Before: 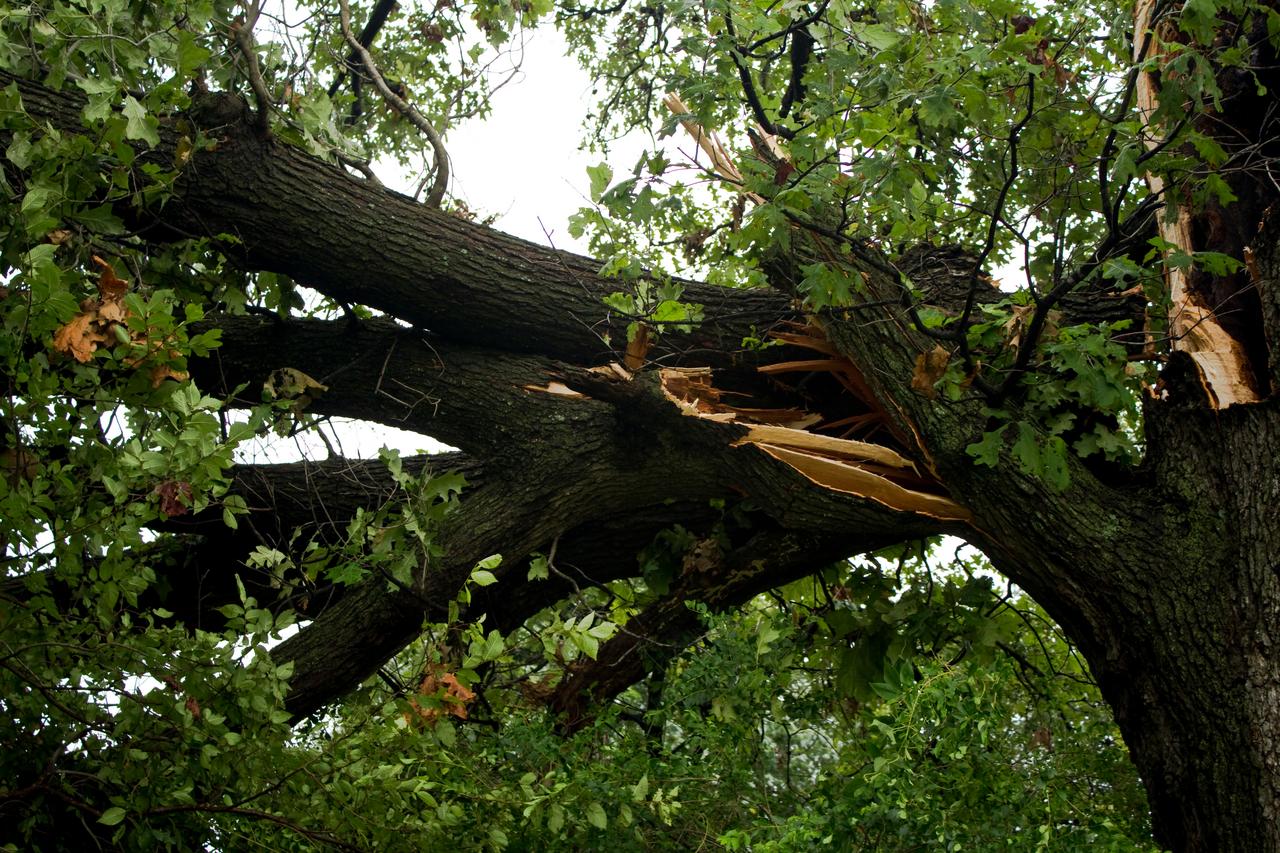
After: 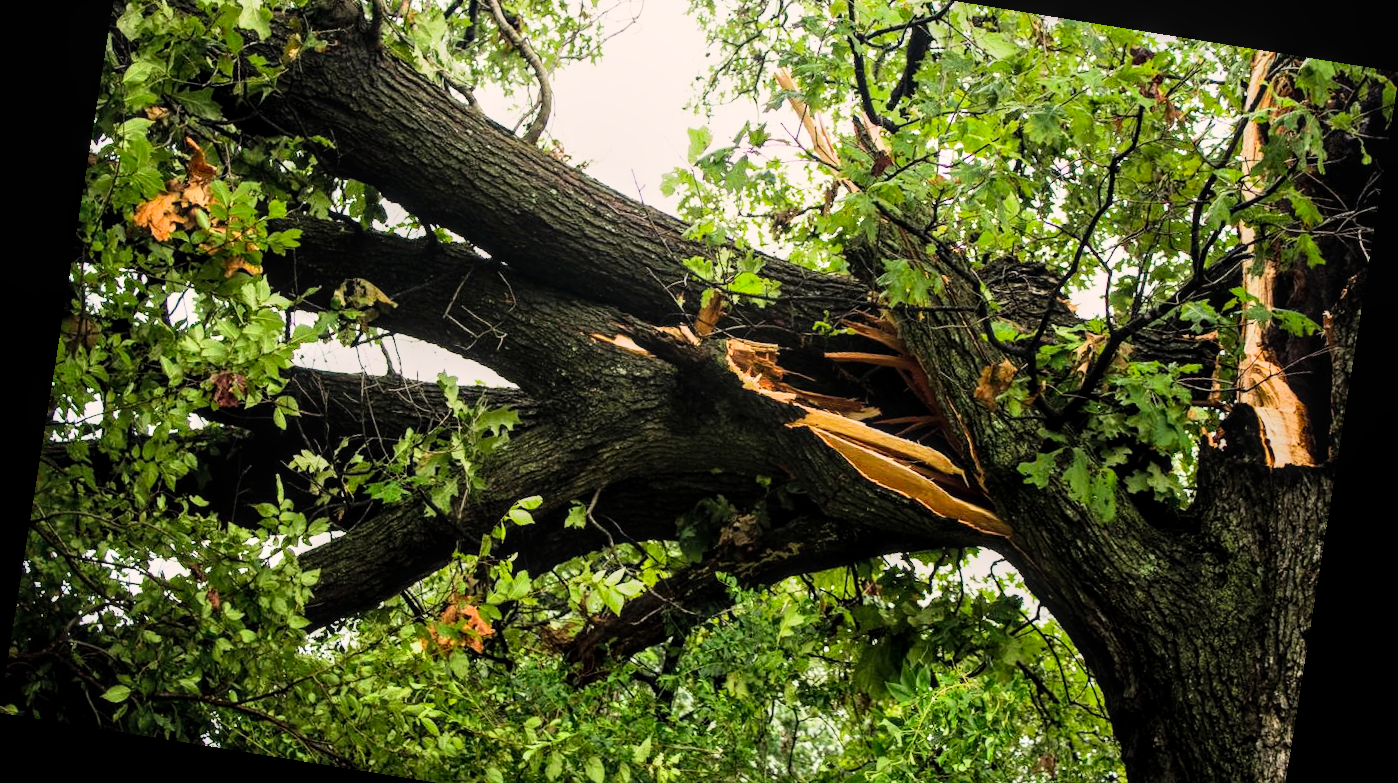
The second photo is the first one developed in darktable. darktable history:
crop and rotate: top 12.5%, bottom 12.5%
contrast brightness saturation: contrast 0.03, brightness 0.06, saturation 0.13
filmic rgb: black relative exposure -7.5 EV, white relative exposure 5 EV, hardness 3.31, contrast 1.3, contrast in shadows safe
exposure: black level correction 0, exposure 1.2 EV, compensate highlight preservation false
local contrast: on, module defaults
color correction: highlights a* 3.84, highlights b* 5.07
rotate and perspective: rotation 9.12°, automatic cropping off
